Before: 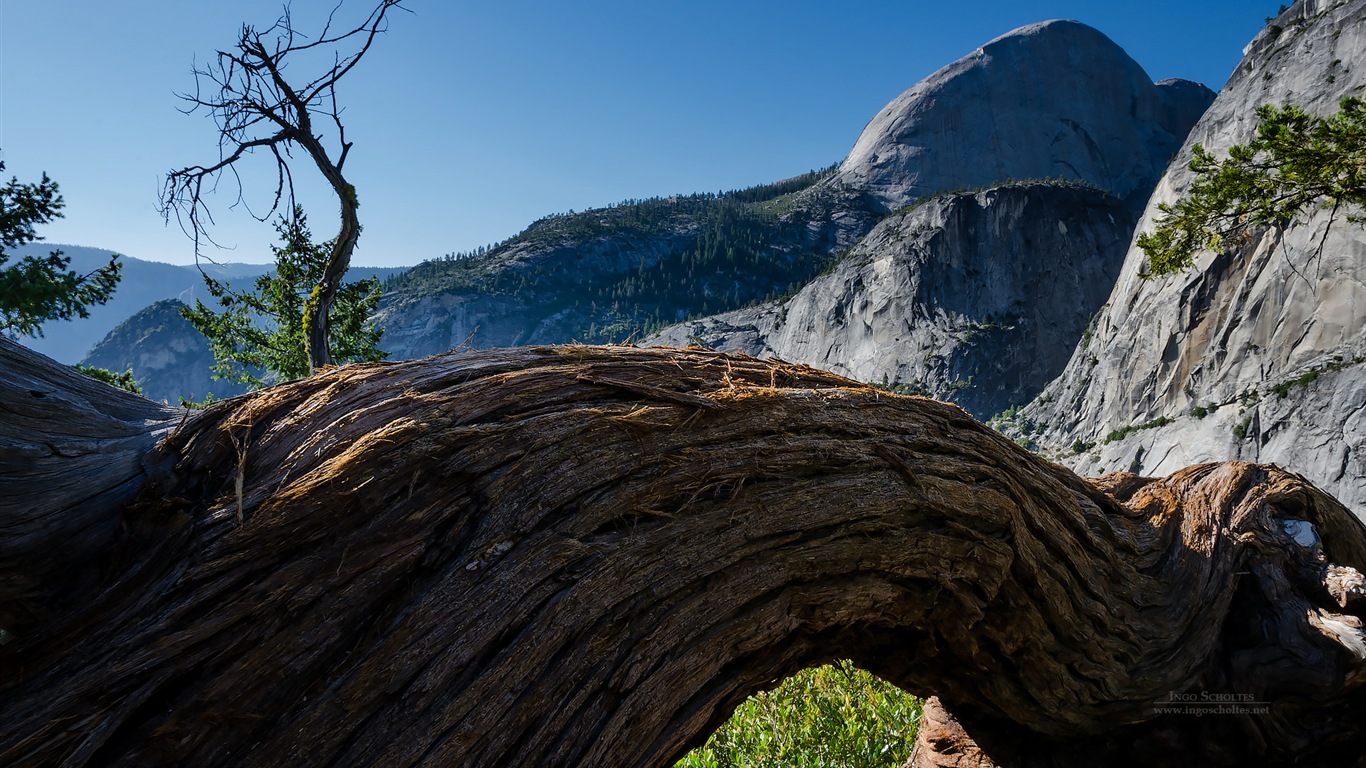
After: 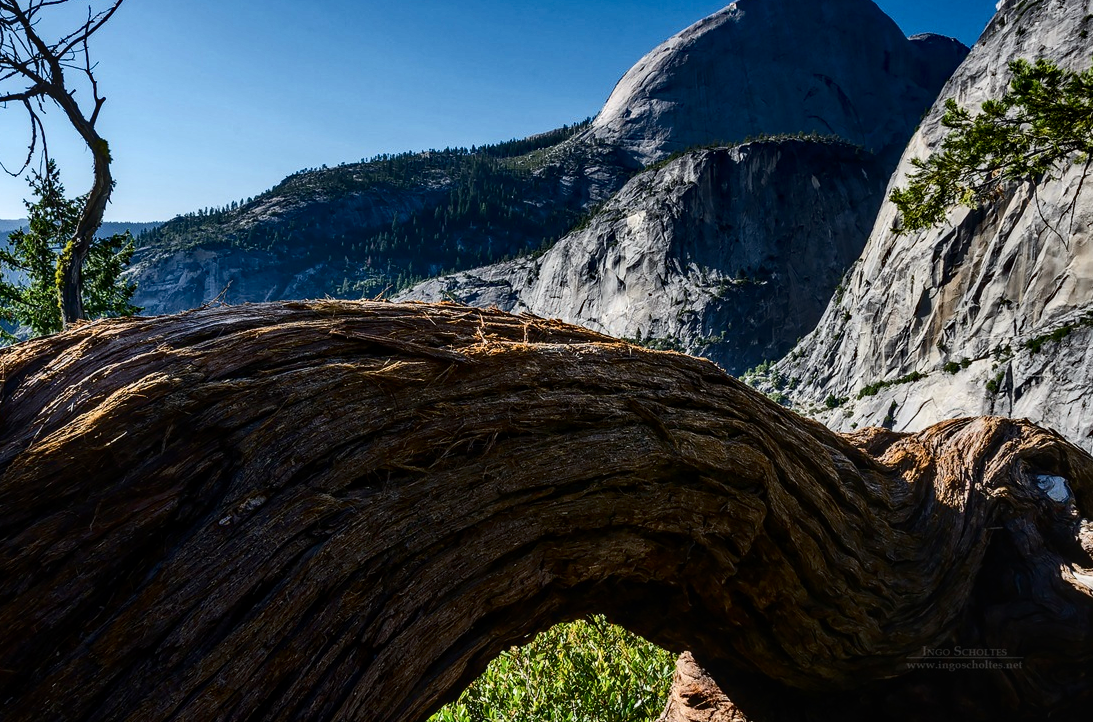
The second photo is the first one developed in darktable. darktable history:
crop and rotate: left 18.112%, top 5.989%, right 1.843%
contrast brightness saturation: contrast 0.273
local contrast: on, module defaults
haze removal: strength 0.295, distance 0.249, compatibility mode true, adaptive false
